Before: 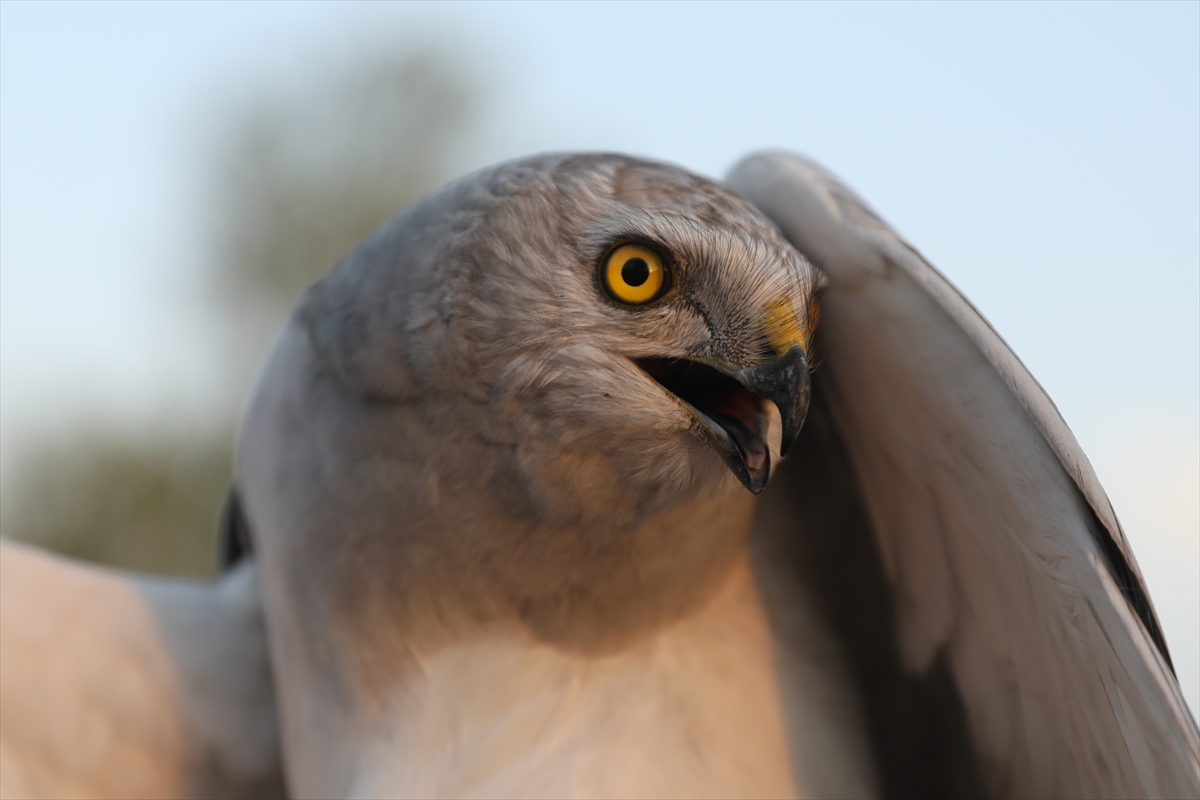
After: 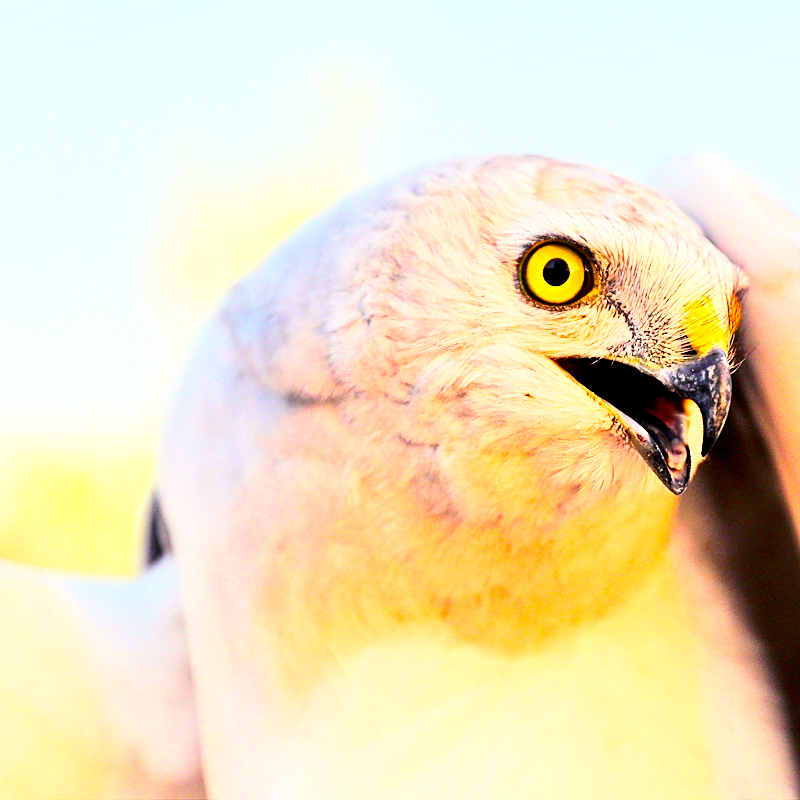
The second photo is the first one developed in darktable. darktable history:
sharpen: on, module defaults
color balance rgb: shadows lift › luminance -21.66%, shadows lift › chroma 6.57%, shadows lift › hue 270°, power › chroma 0.68%, power › hue 60°, highlights gain › luminance 6.08%, highlights gain › chroma 1.33%, highlights gain › hue 90°, global offset › luminance -0.87%, perceptual saturation grading › global saturation 26.86%, perceptual saturation grading › highlights -28.39%, perceptual saturation grading › mid-tones 15.22%, perceptual saturation grading › shadows 33.98%, perceptual brilliance grading › highlights 10%, perceptual brilliance grading › mid-tones 5%
tone curve: curves: ch0 [(0, 0) (0.417, 0.851) (1, 1)]
tone equalizer: -7 EV 0.15 EV, -6 EV 0.6 EV, -5 EV 1.15 EV, -4 EV 1.33 EV, -3 EV 1.15 EV, -2 EV 0.6 EV, -1 EV 0.15 EV, mask exposure compensation -0.5 EV
crop and rotate: left 6.617%, right 26.717%
exposure: exposure 0.507 EV, compensate highlight preservation false
contrast brightness saturation: contrast 0.12, brightness -0.12, saturation 0.2
white balance: red 1.004, blue 1.024
